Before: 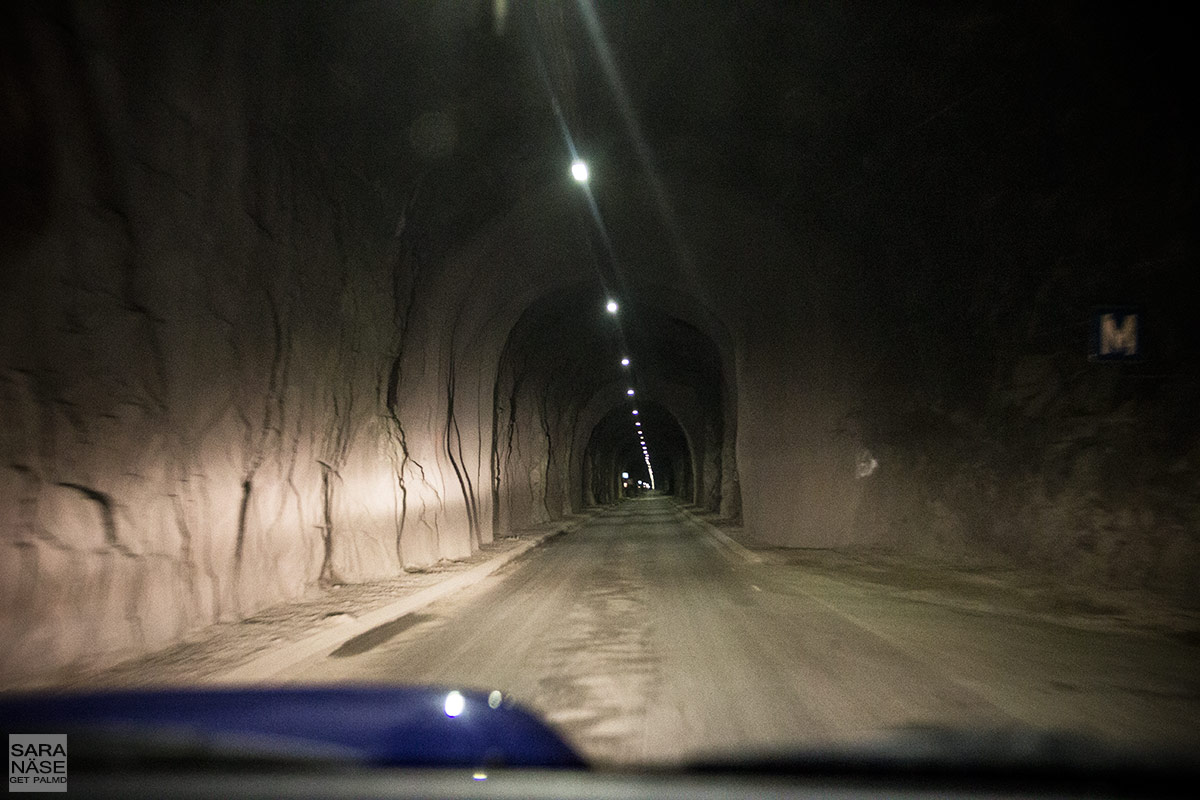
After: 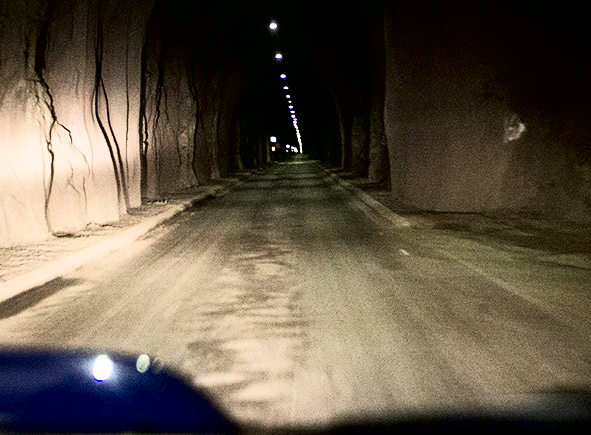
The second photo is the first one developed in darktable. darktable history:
contrast brightness saturation: contrast 0.188, brightness -0.107, saturation 0.209
tone curve: curves: ch0 [(0, 0) (0.082, 0.02) (0.129, 0.078) (0.275, 0.301) (0.67, 0.809) (1, 1)], color space Lab, independent channels, preserve colors none
crop: left 29.408%, top 42.068%, right 21.275%, bottom 3.499%
